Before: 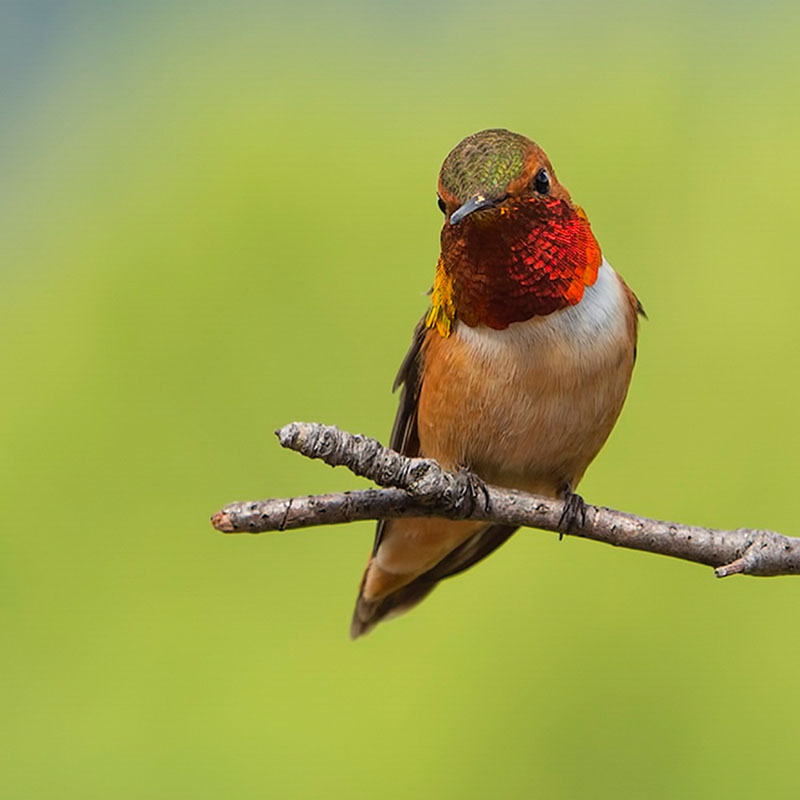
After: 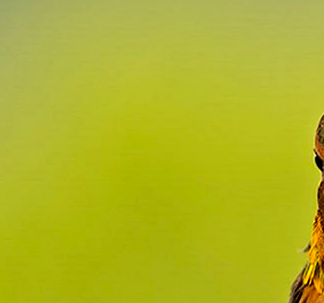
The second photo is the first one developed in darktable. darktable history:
color correction: highlights a* 2.72, highlights b* 22.8
contrast equalizer: y [[0.545, 0.572, 0.59, 0.59, 0.571, 0.545], [0.5 ×6], [0.5 ×6], [0 ×6], [0 ×6]]
crop: left 15.452%, top 5.459%, right 43.956%, bottom 56.62%
